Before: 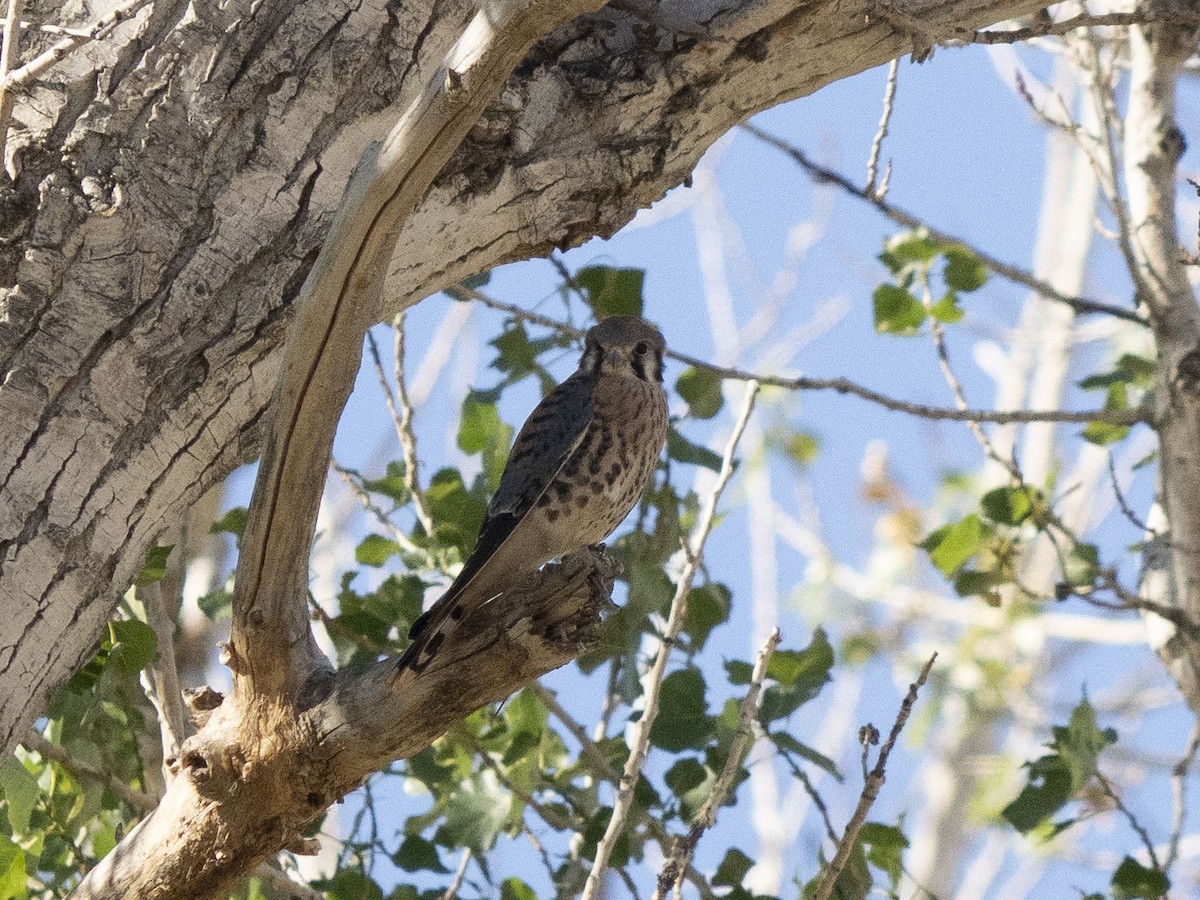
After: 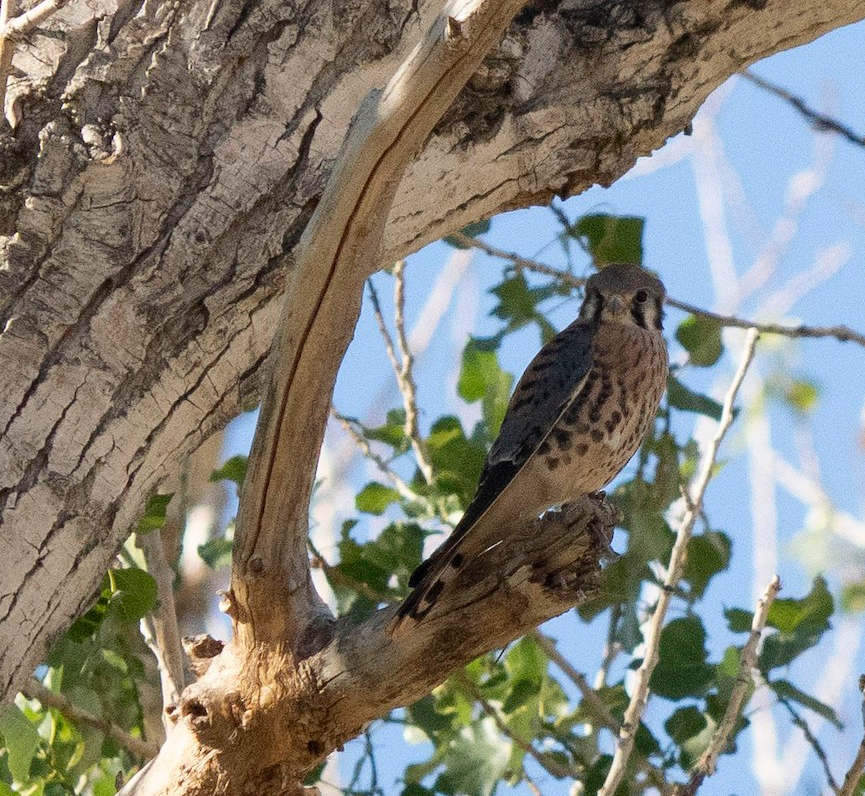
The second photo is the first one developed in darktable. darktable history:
crop: top 5.815%, right 27.836%, bottom 5.641%
color correction: highlights b* -0.018, saturation 1.06
